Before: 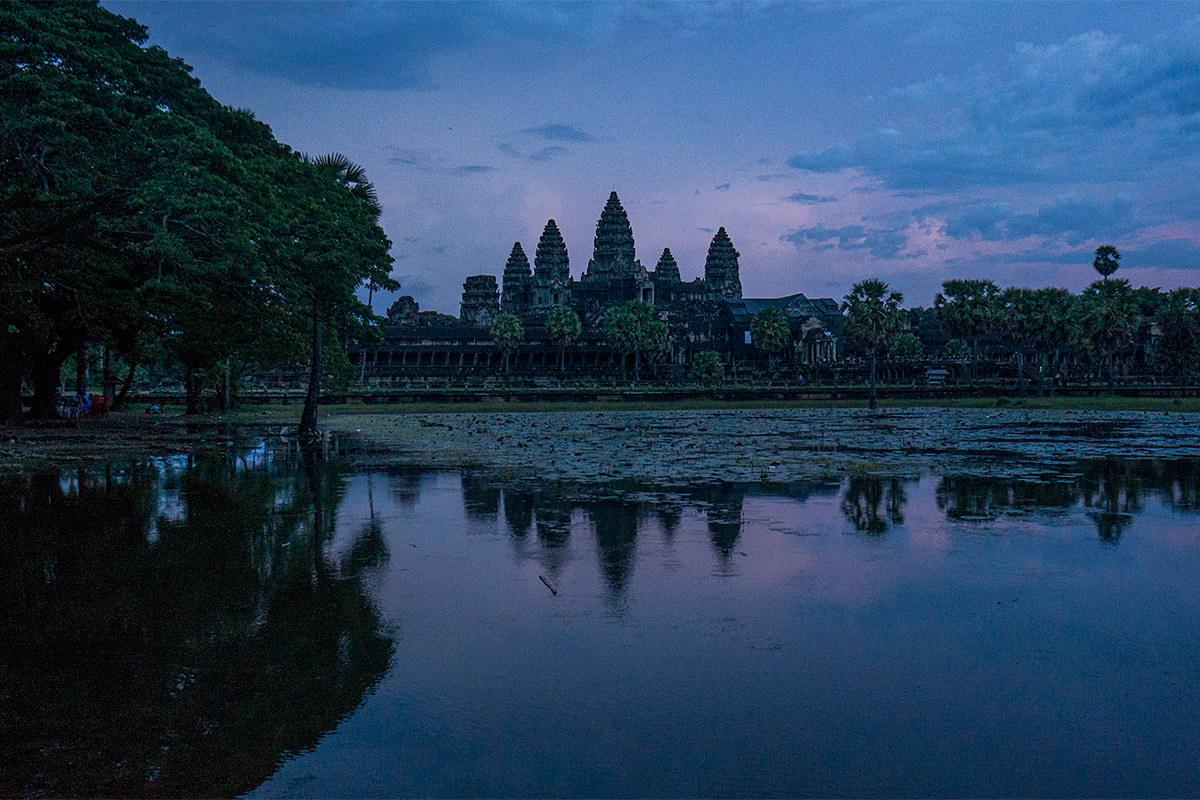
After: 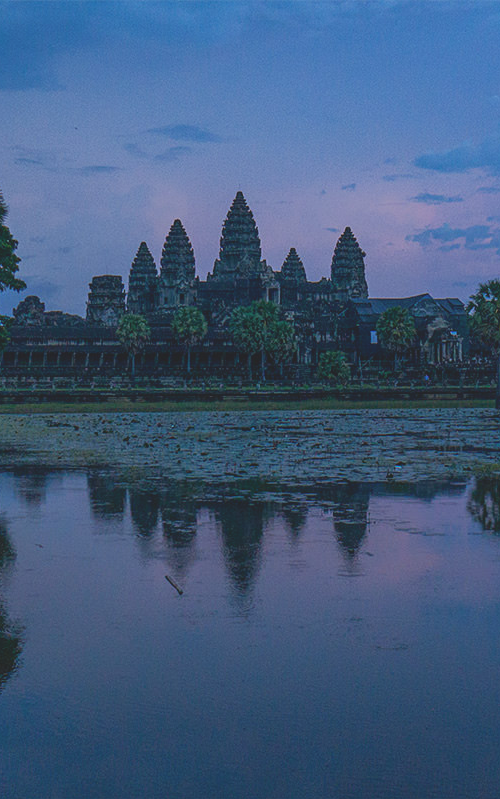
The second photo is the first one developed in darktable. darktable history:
crop: left 31.229%, right 27.105%
contrast brightness saturation: contrast -0.28
